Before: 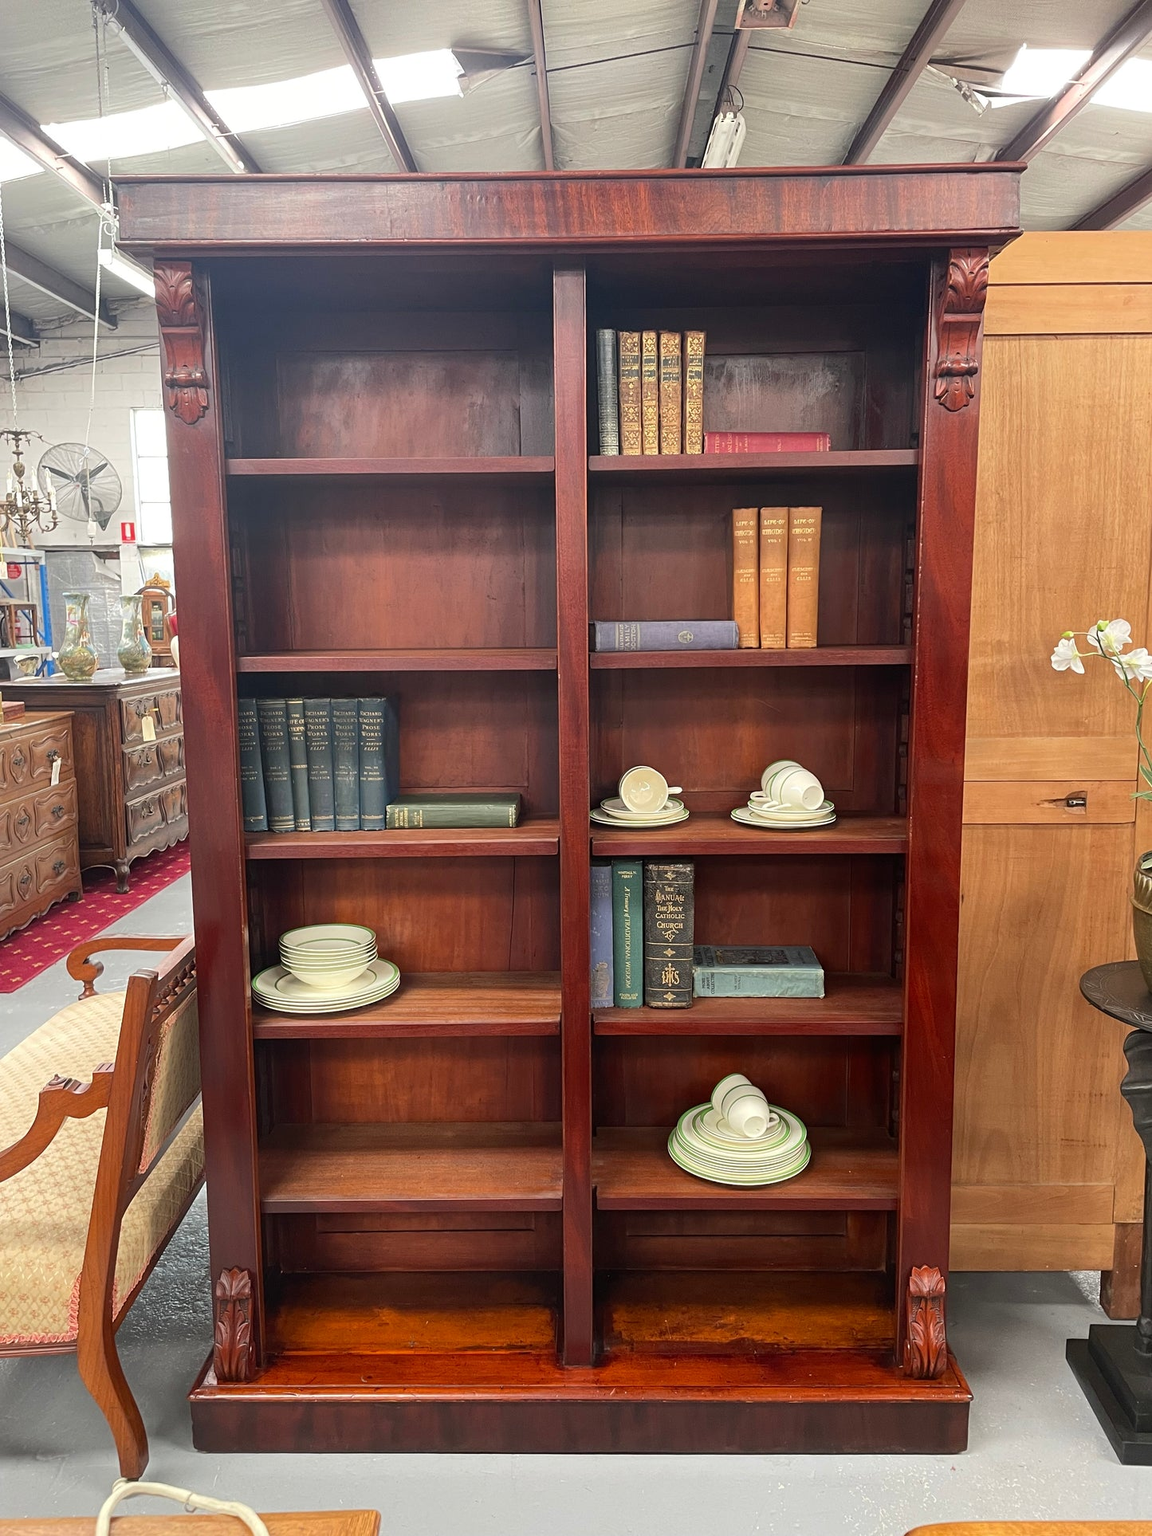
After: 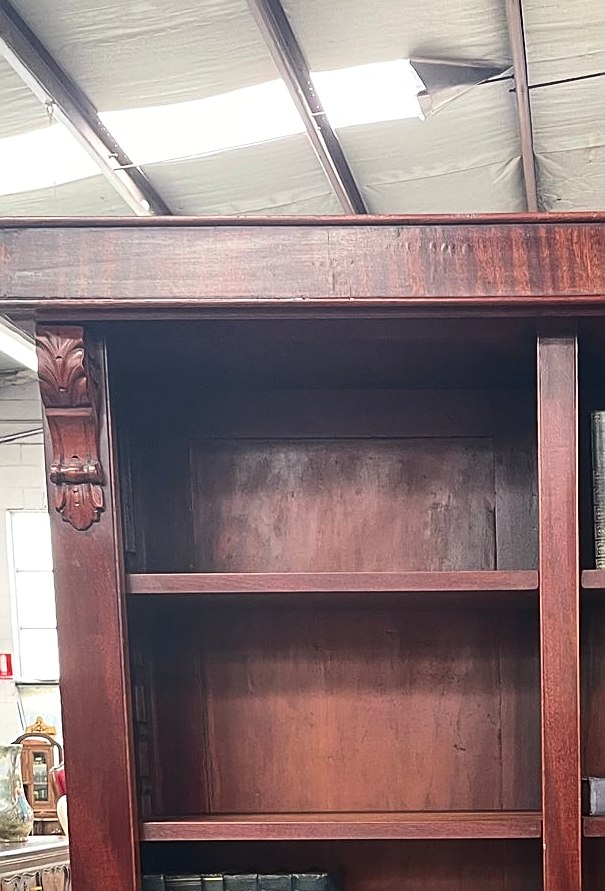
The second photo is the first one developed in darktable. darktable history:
sharpen: on, module defaults
contrast brightness saturation: contrast 0.219
crop and rotate: left 10.925%, top 0.117%, right 47.145%, bottom 53.637%
